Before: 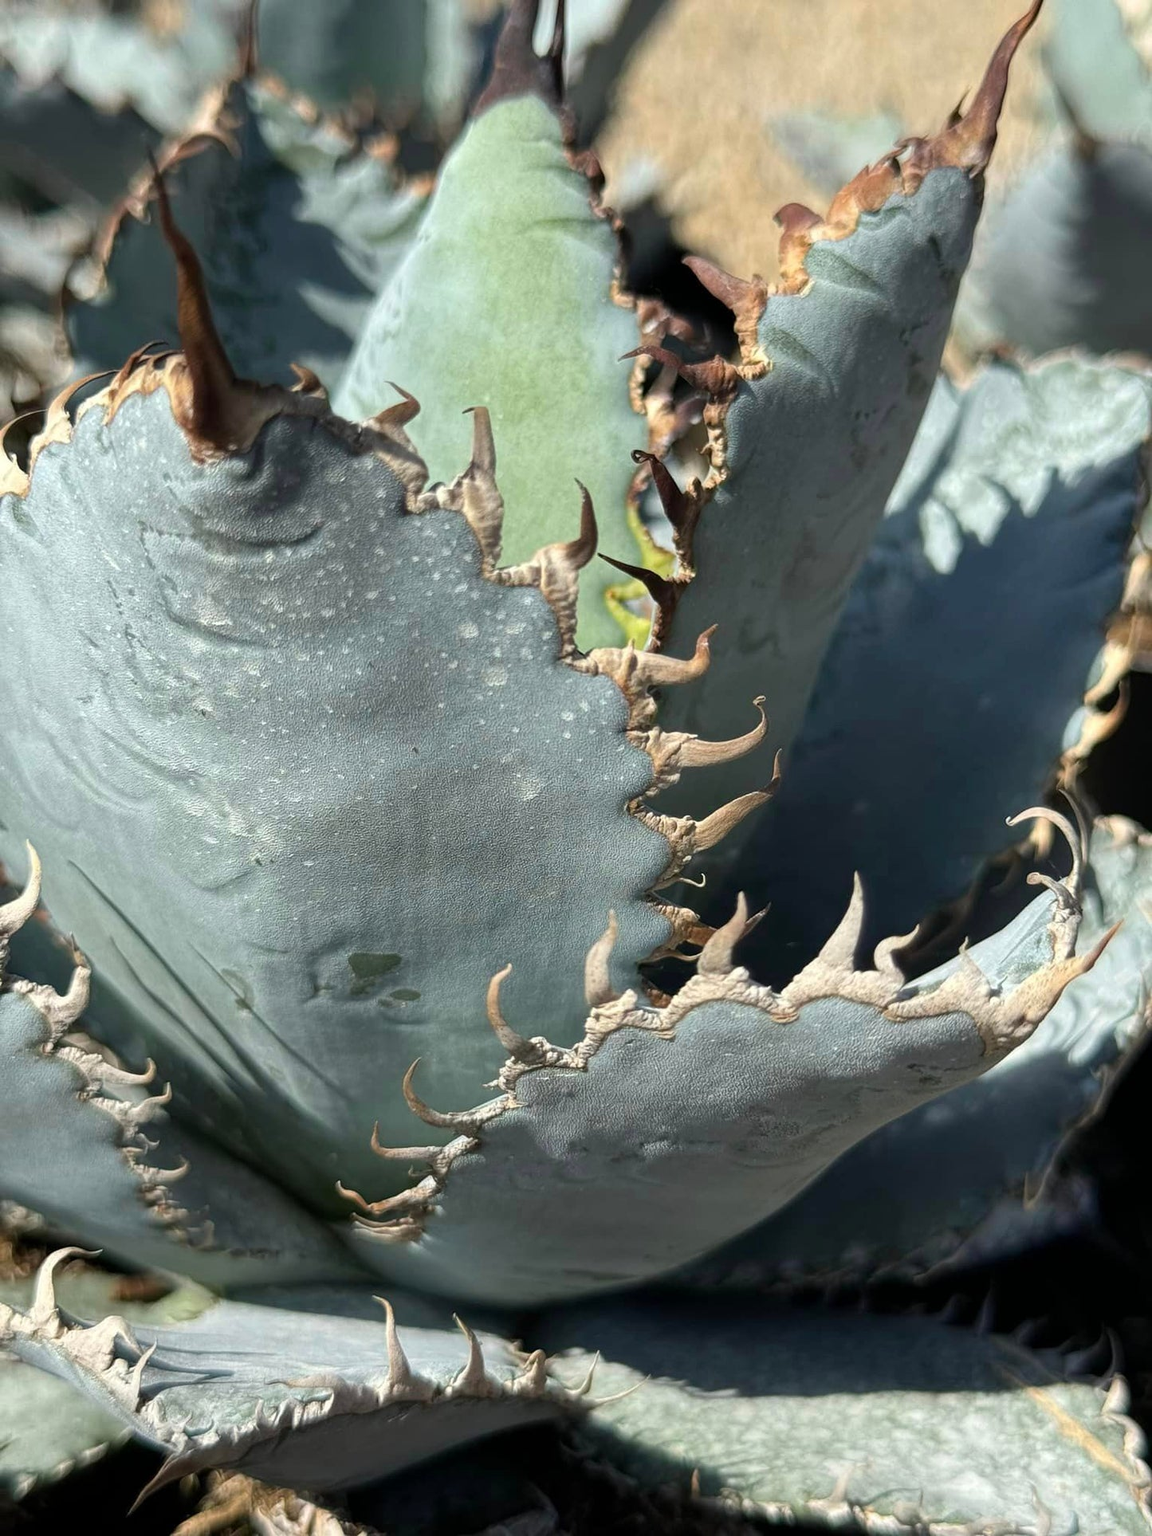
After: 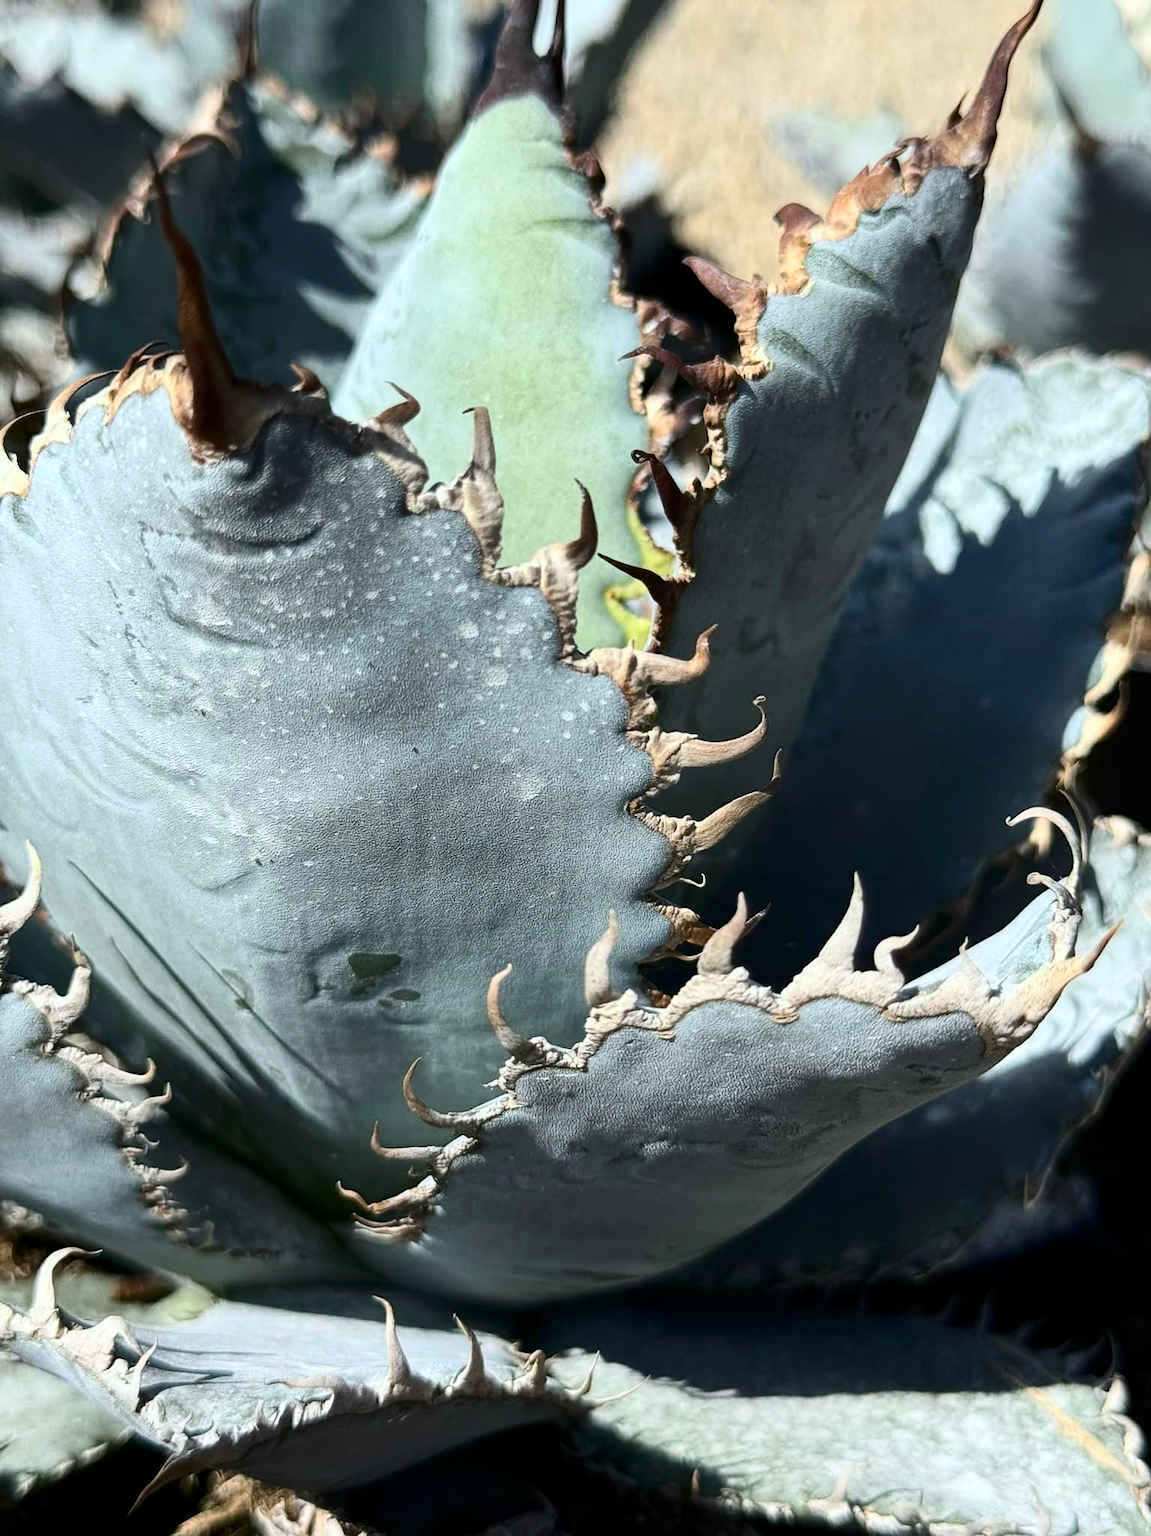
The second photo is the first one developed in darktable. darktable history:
contrast brightness saturation: contrast 0.28
white balance: red 0.967, blue 1.049
